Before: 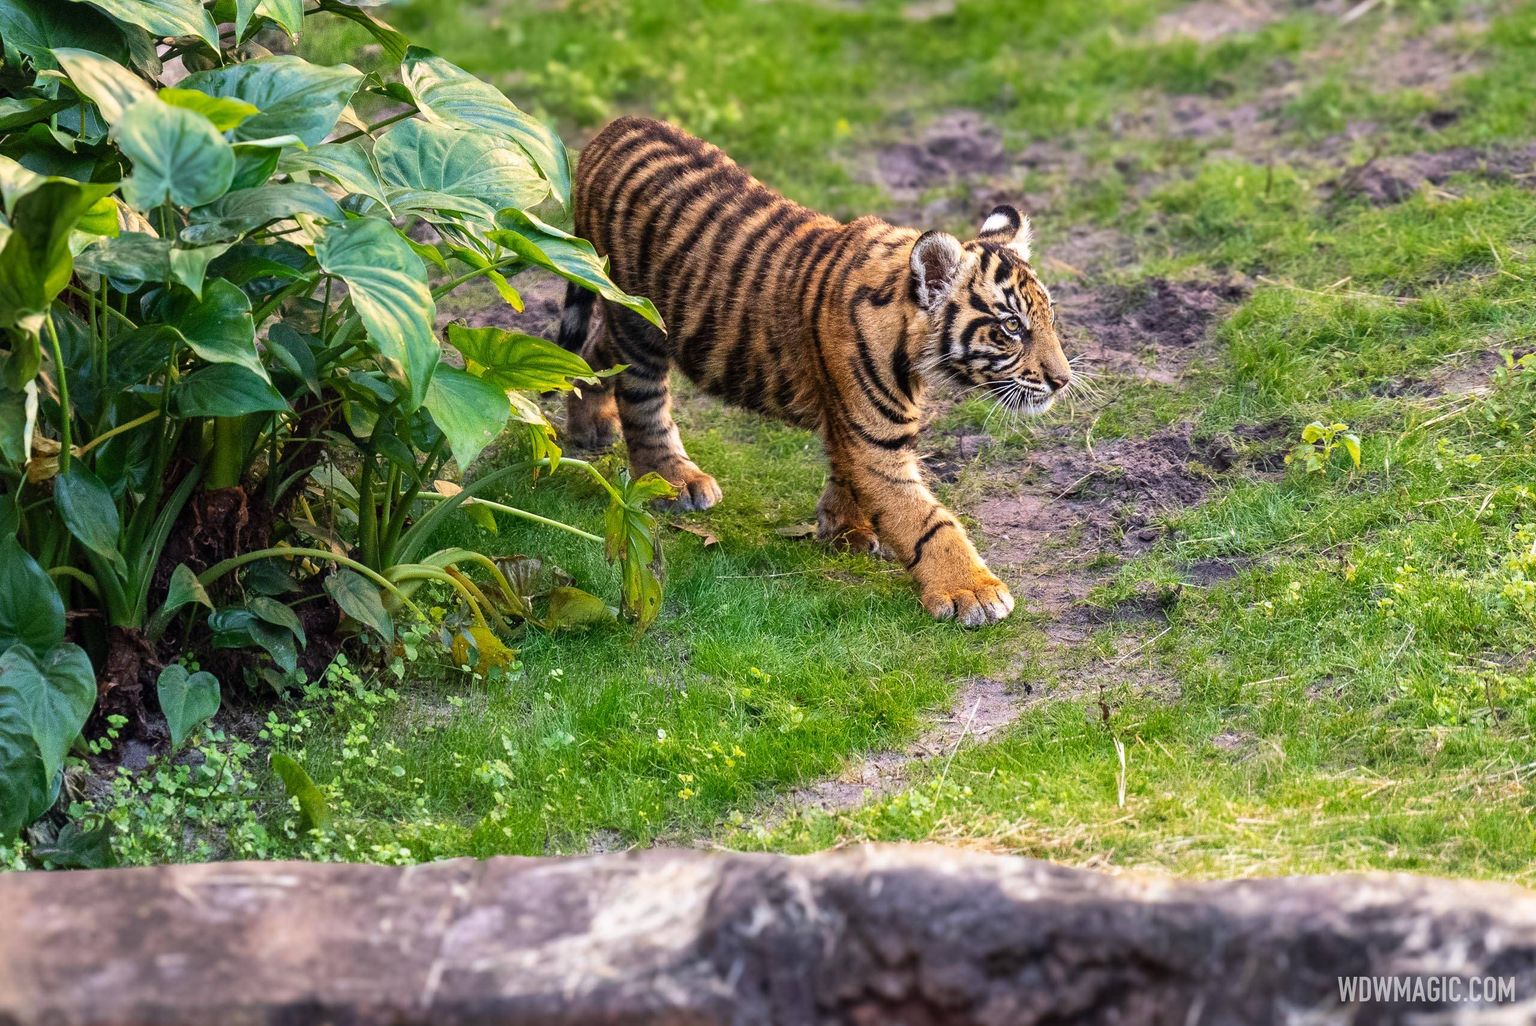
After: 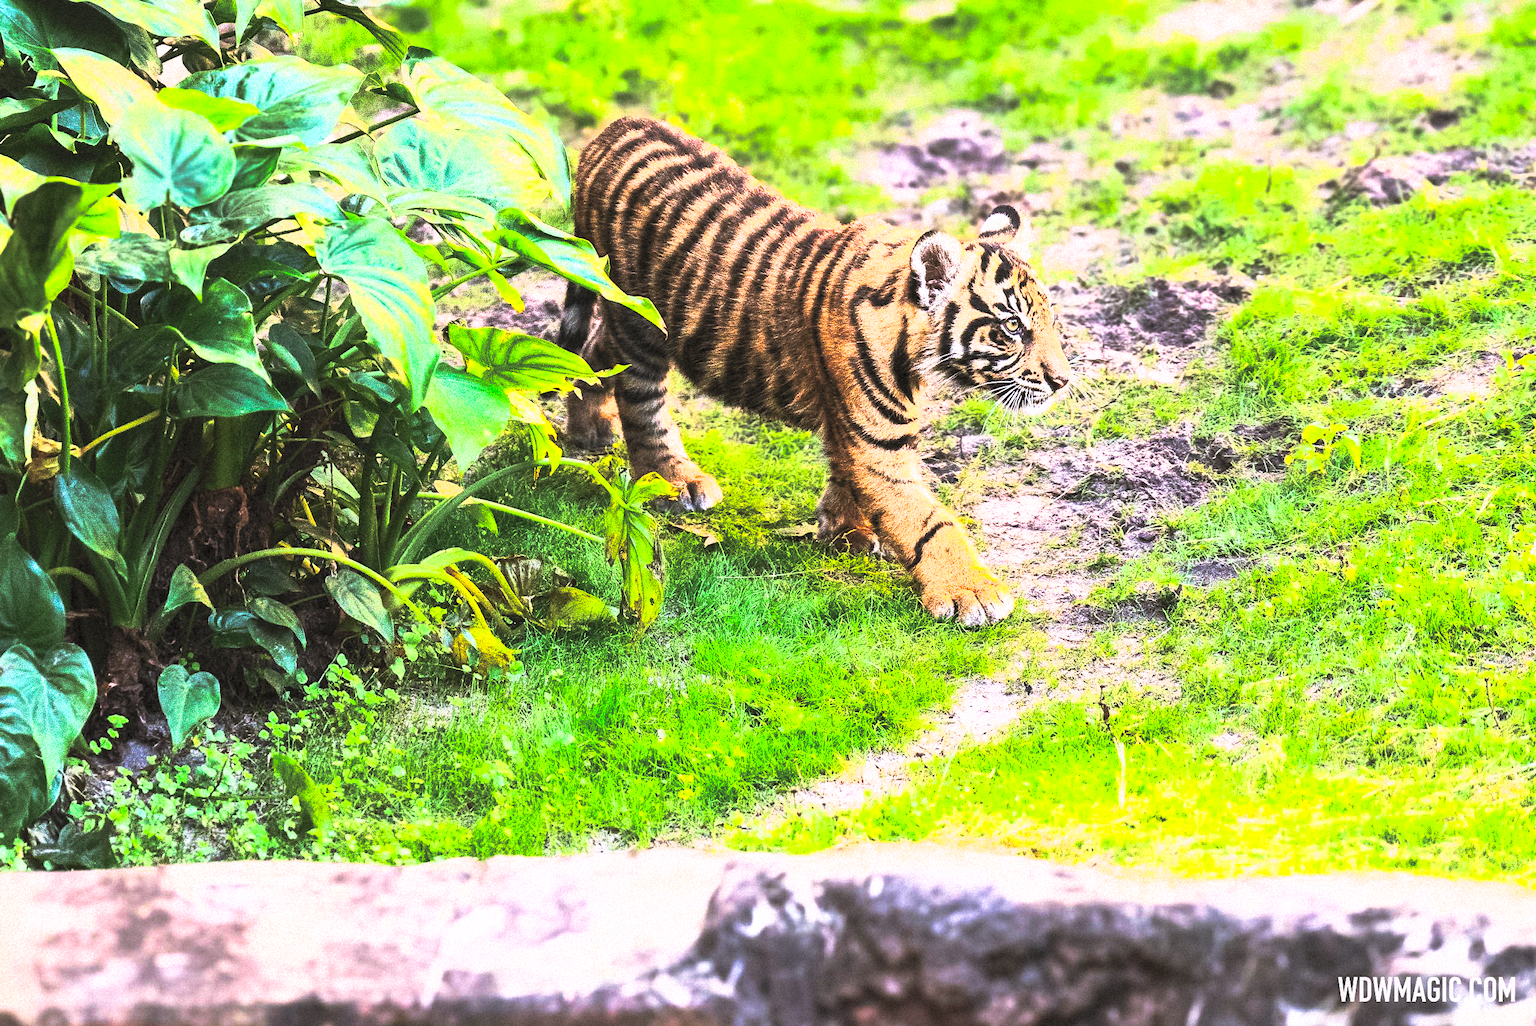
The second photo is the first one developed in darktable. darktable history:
split-toning: shadows › hue 46.8°, shadows › saturation 0.17, highlights › hue 316.8°, highlights › saturation 0.27, balance -51.82
contrast brightness saturation: contrast 1, brightness 1, saturation 1
grain: mid-tones bias 0%
